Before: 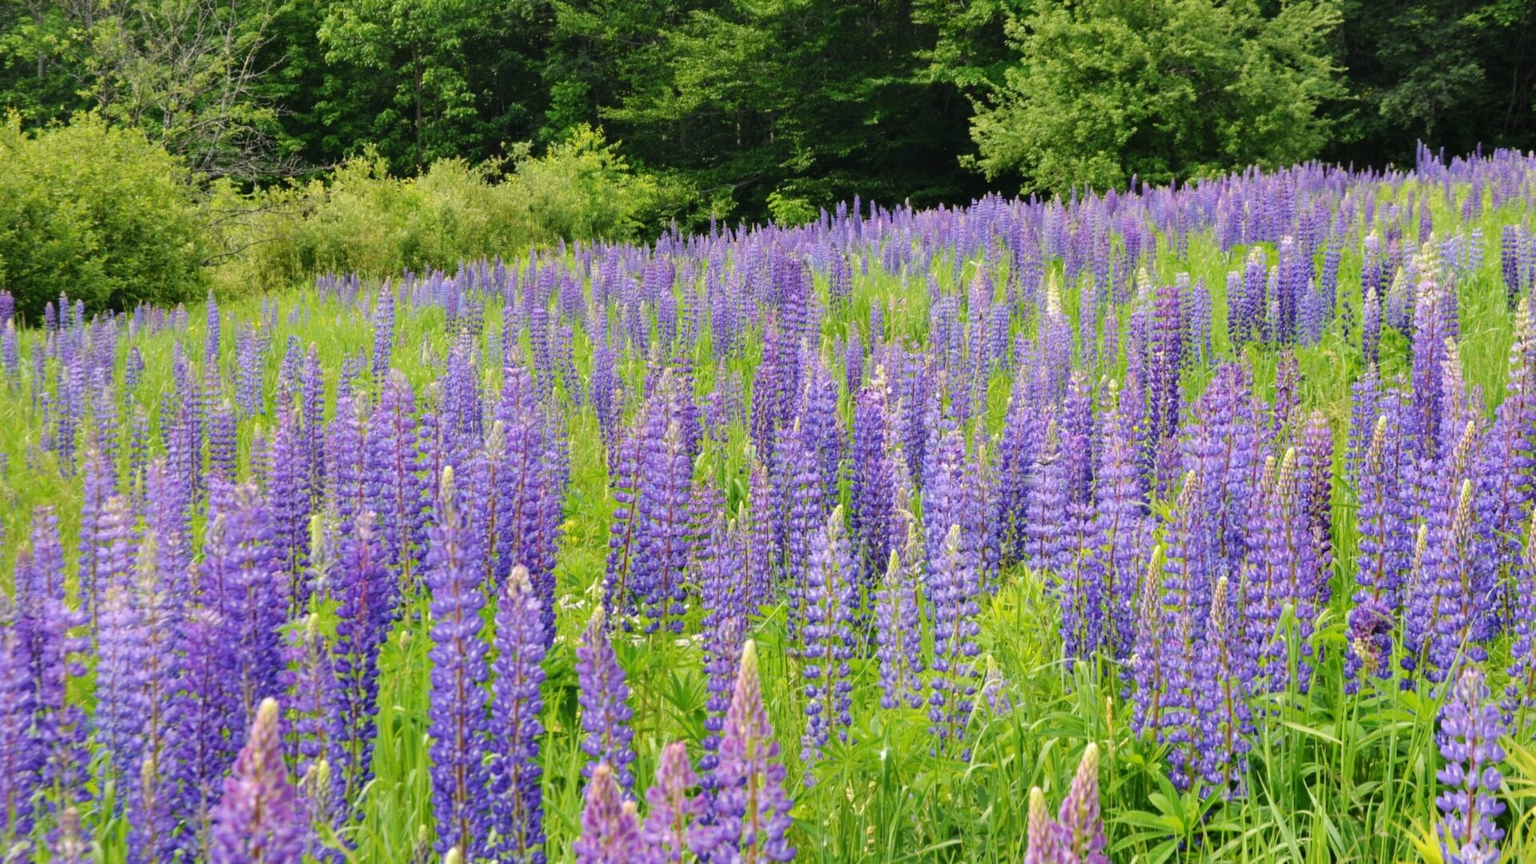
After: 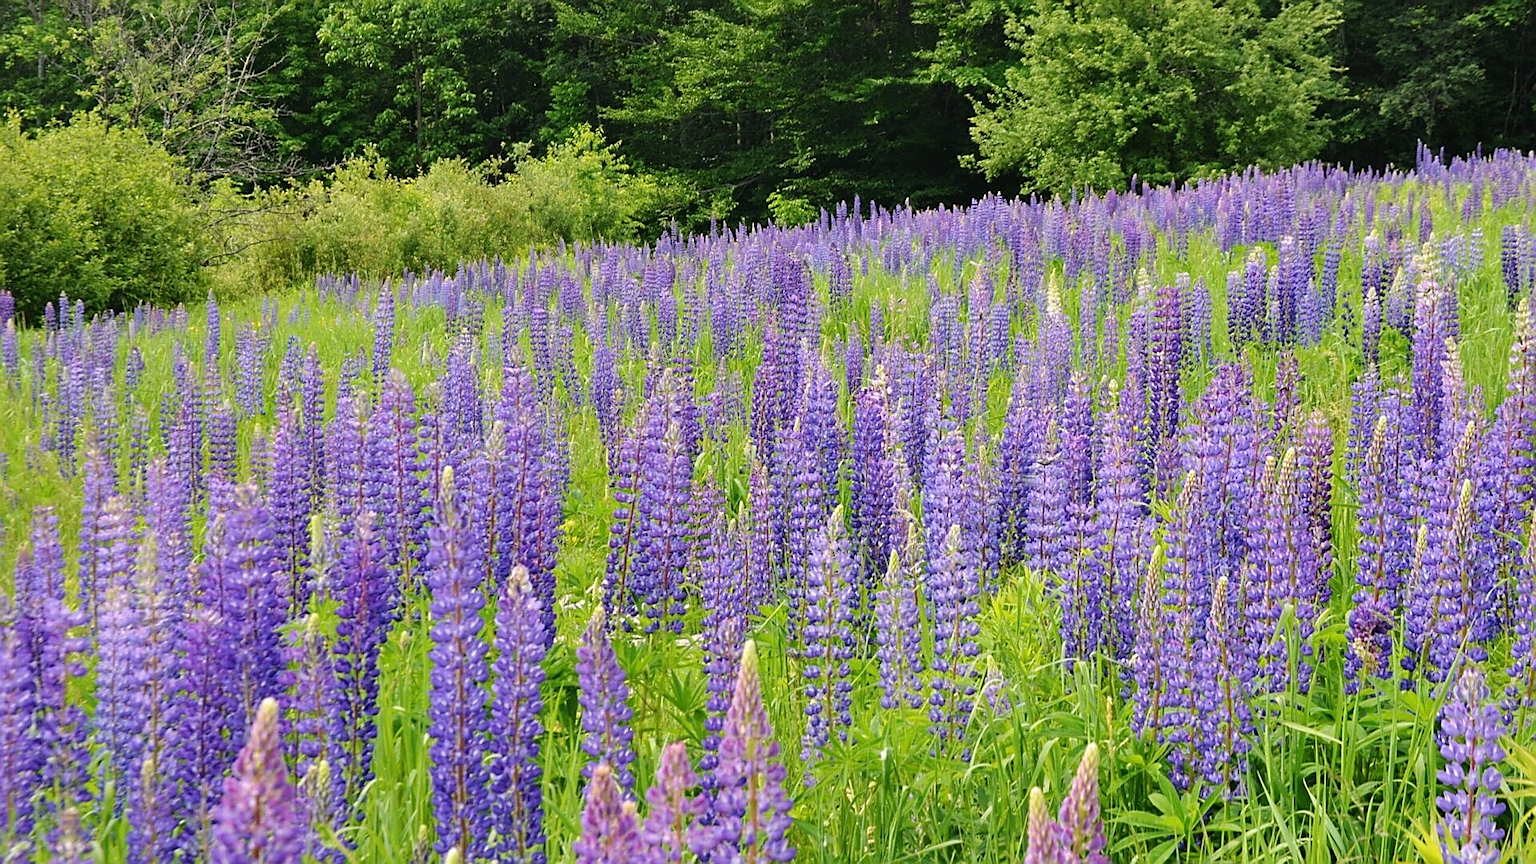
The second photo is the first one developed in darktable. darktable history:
tone curve: color space Lab, linked channels, preserve colors none
sharpen: radius 1.4, amount 1.25, threshold 0.7
